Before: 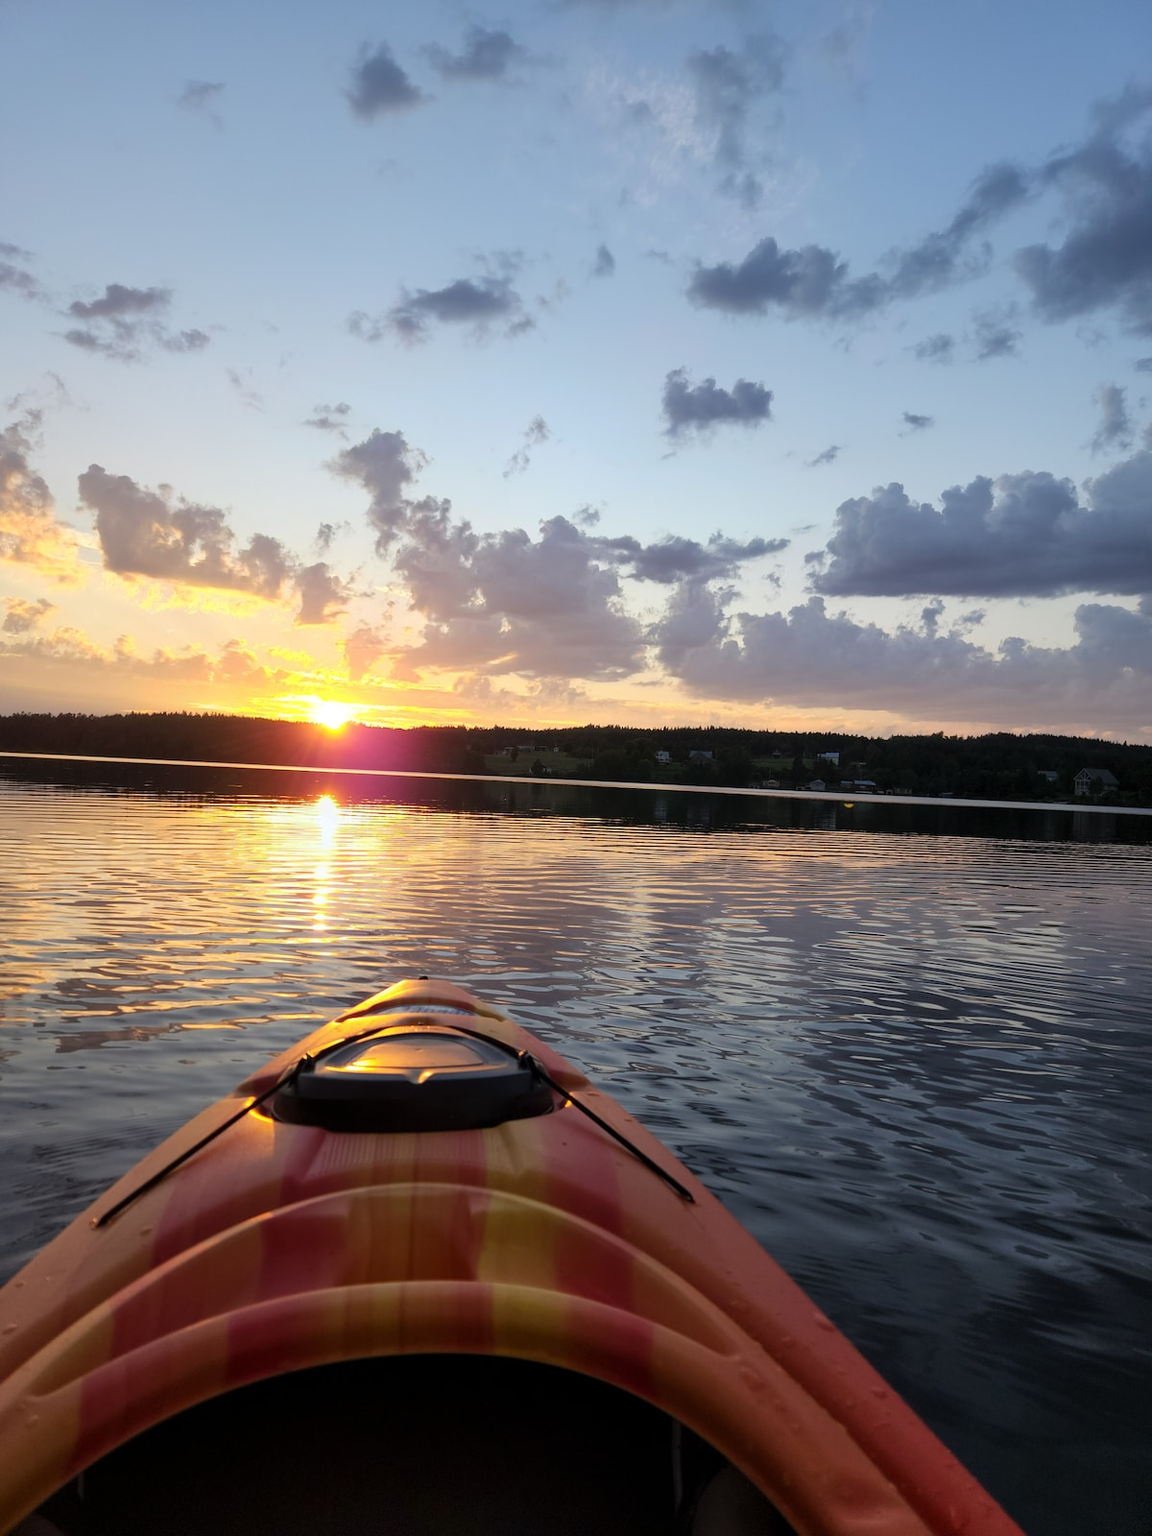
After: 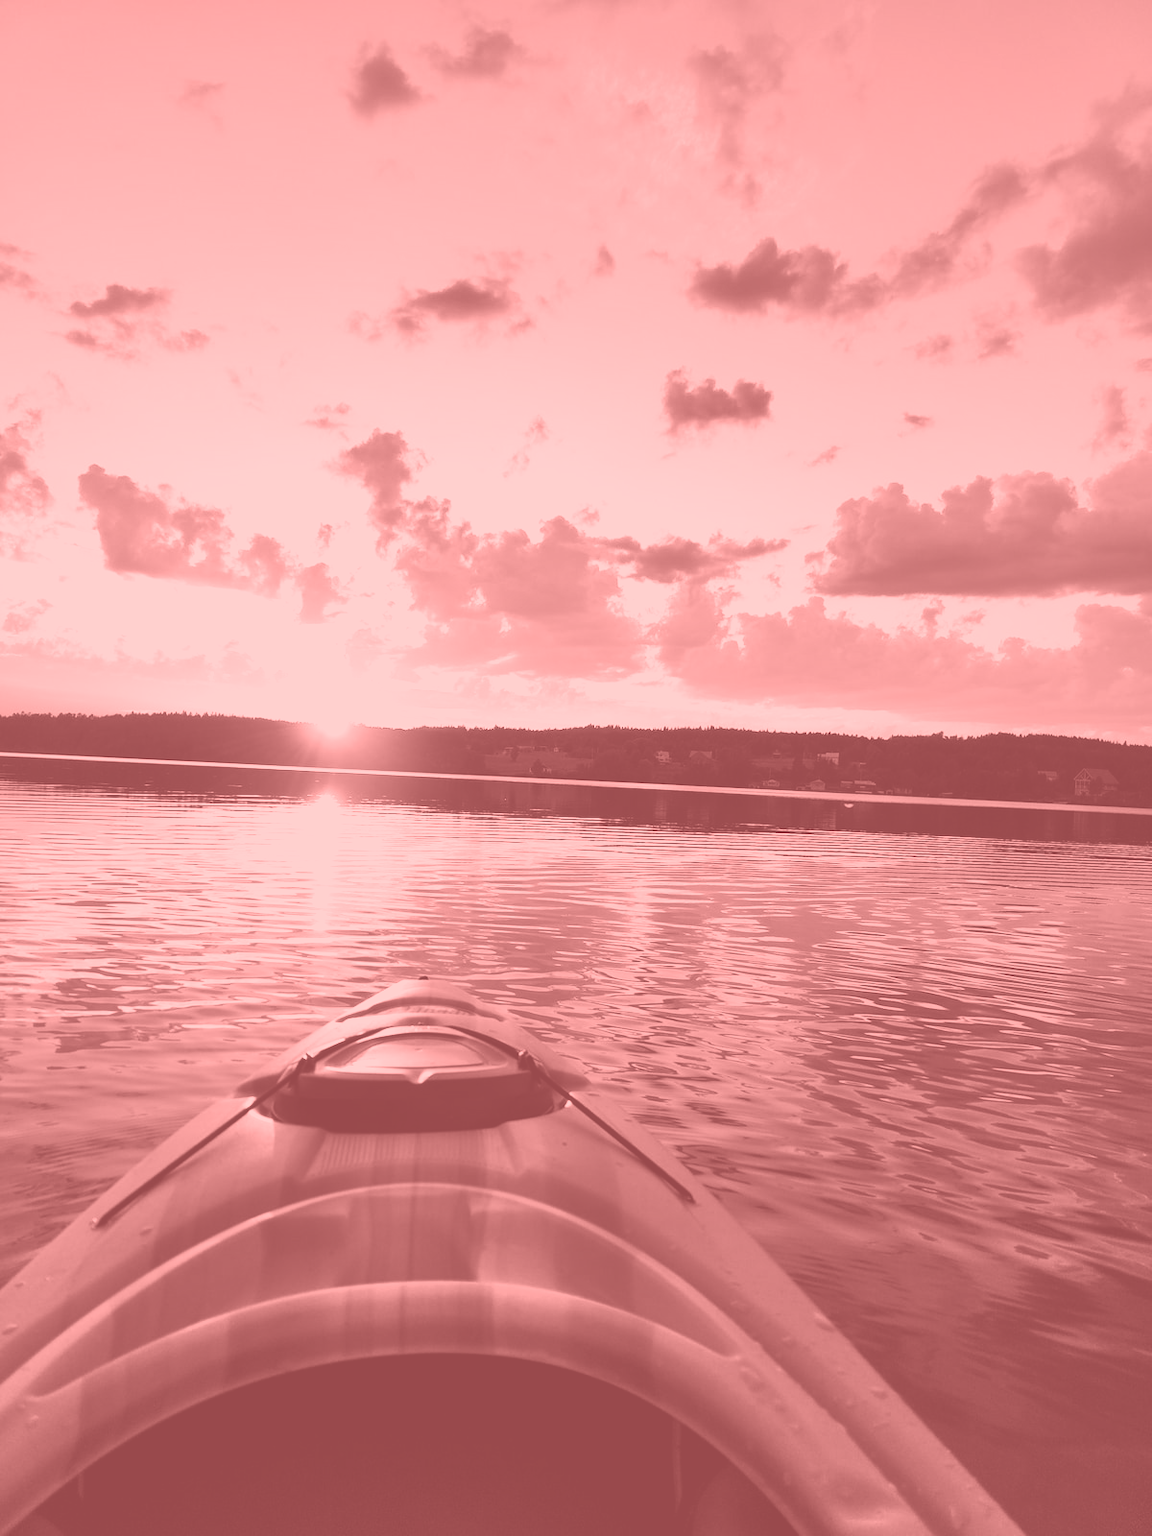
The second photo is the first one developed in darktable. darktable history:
shadows and highlights: low approximation 0.01, soften with gaussian
colorize: saturation 51%, source mix 50.67%, lightness 50.67%
contrast brightness saturation: contrast 0.22
color correction: highlights a* 6.27, highlights b* 8.19, shadows a* 5.94, shadows b* 7.23, saturation 0.9
exposure: black level correction 0.001, exposure 0.5 EV, compensate exposure bias true, compensate highlight preservation false
rotate and perspective: automatic cropping off
